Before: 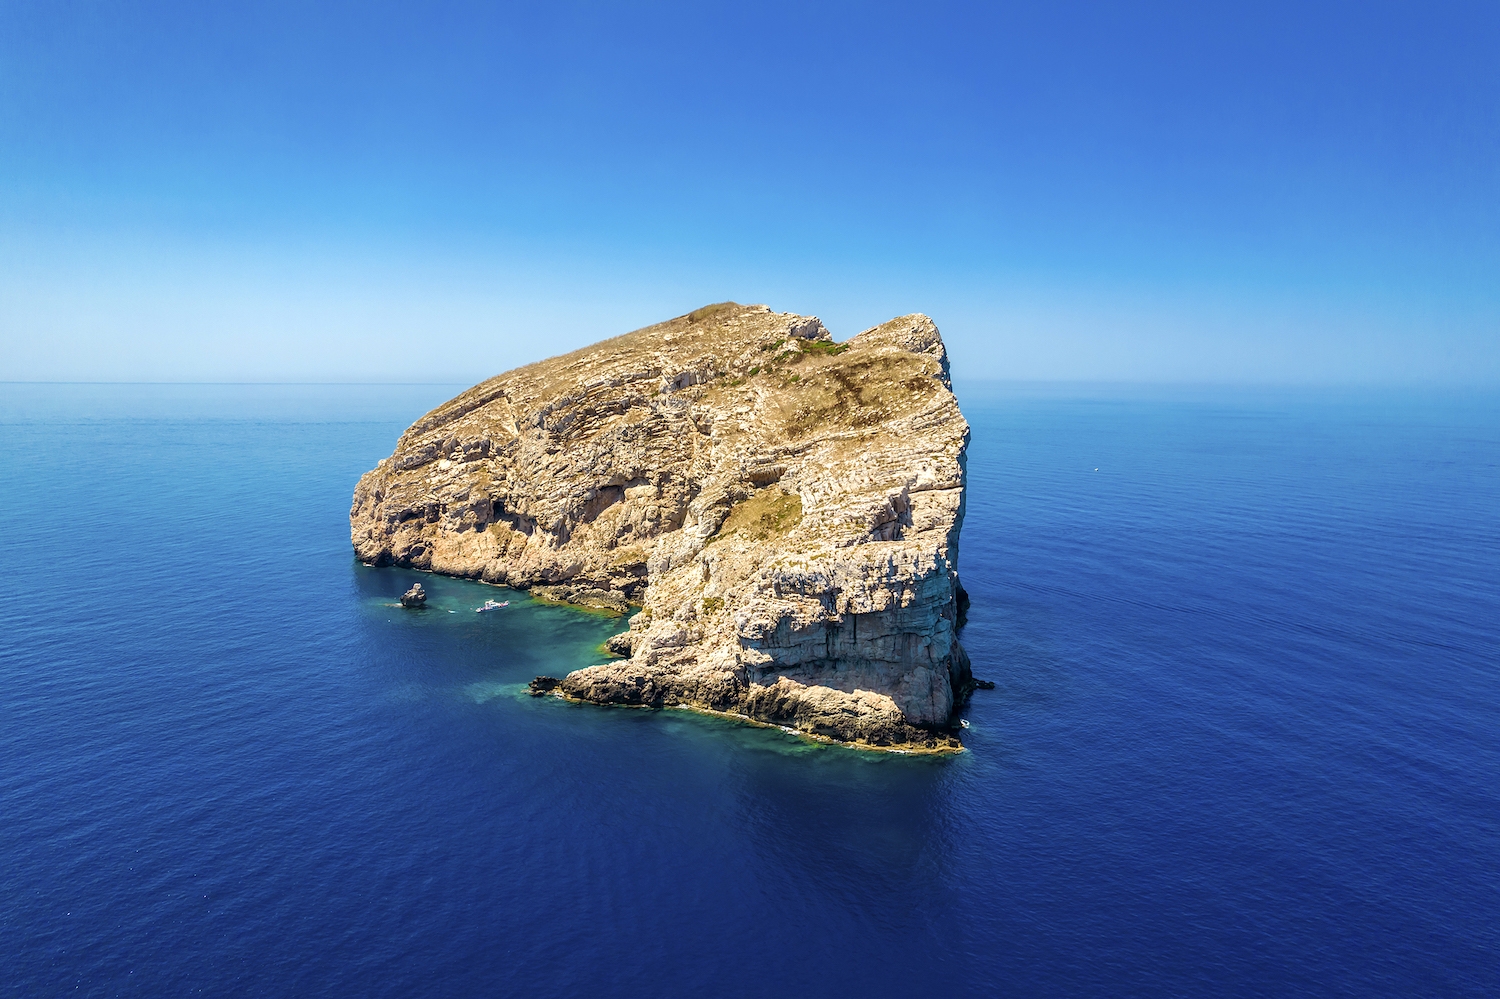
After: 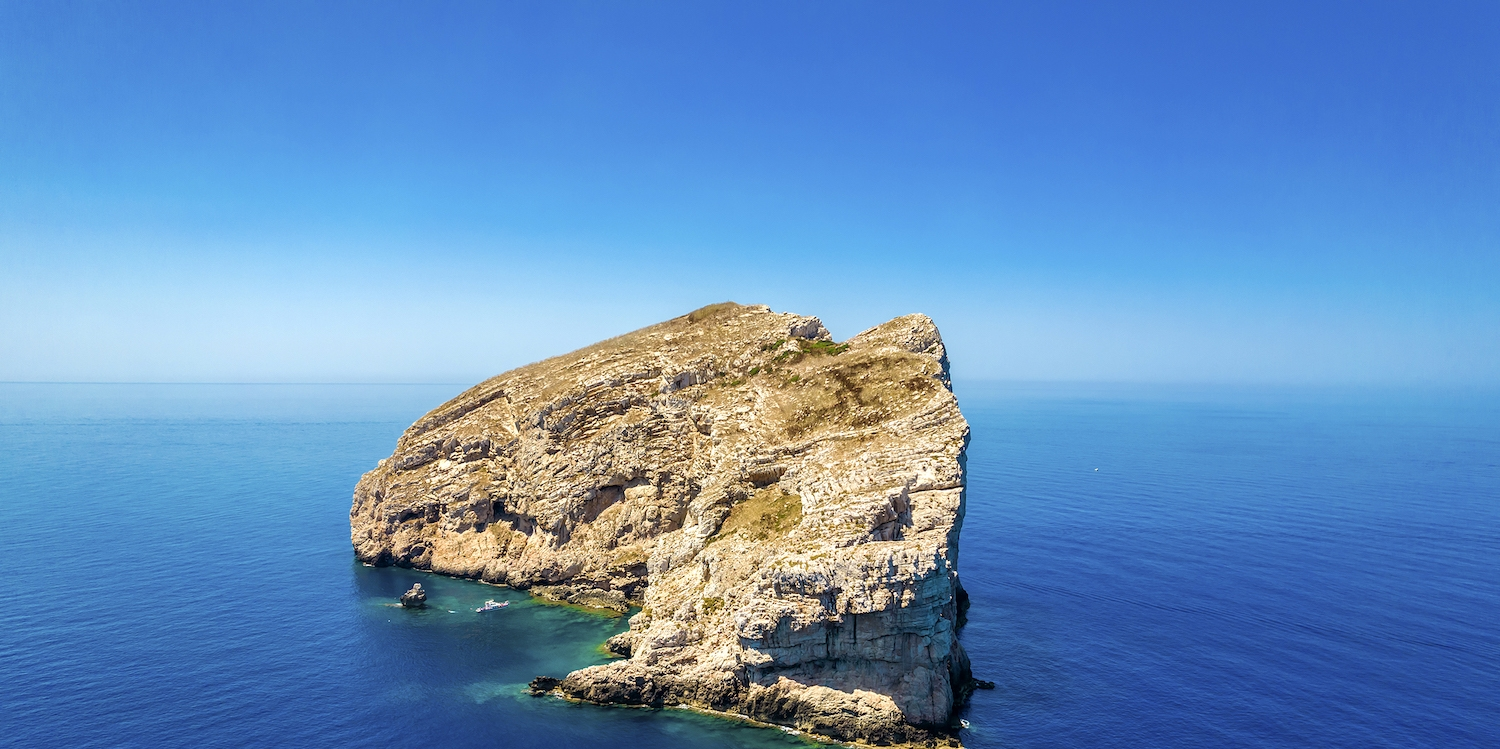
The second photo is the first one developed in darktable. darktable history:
crop: bottom 24.984%
